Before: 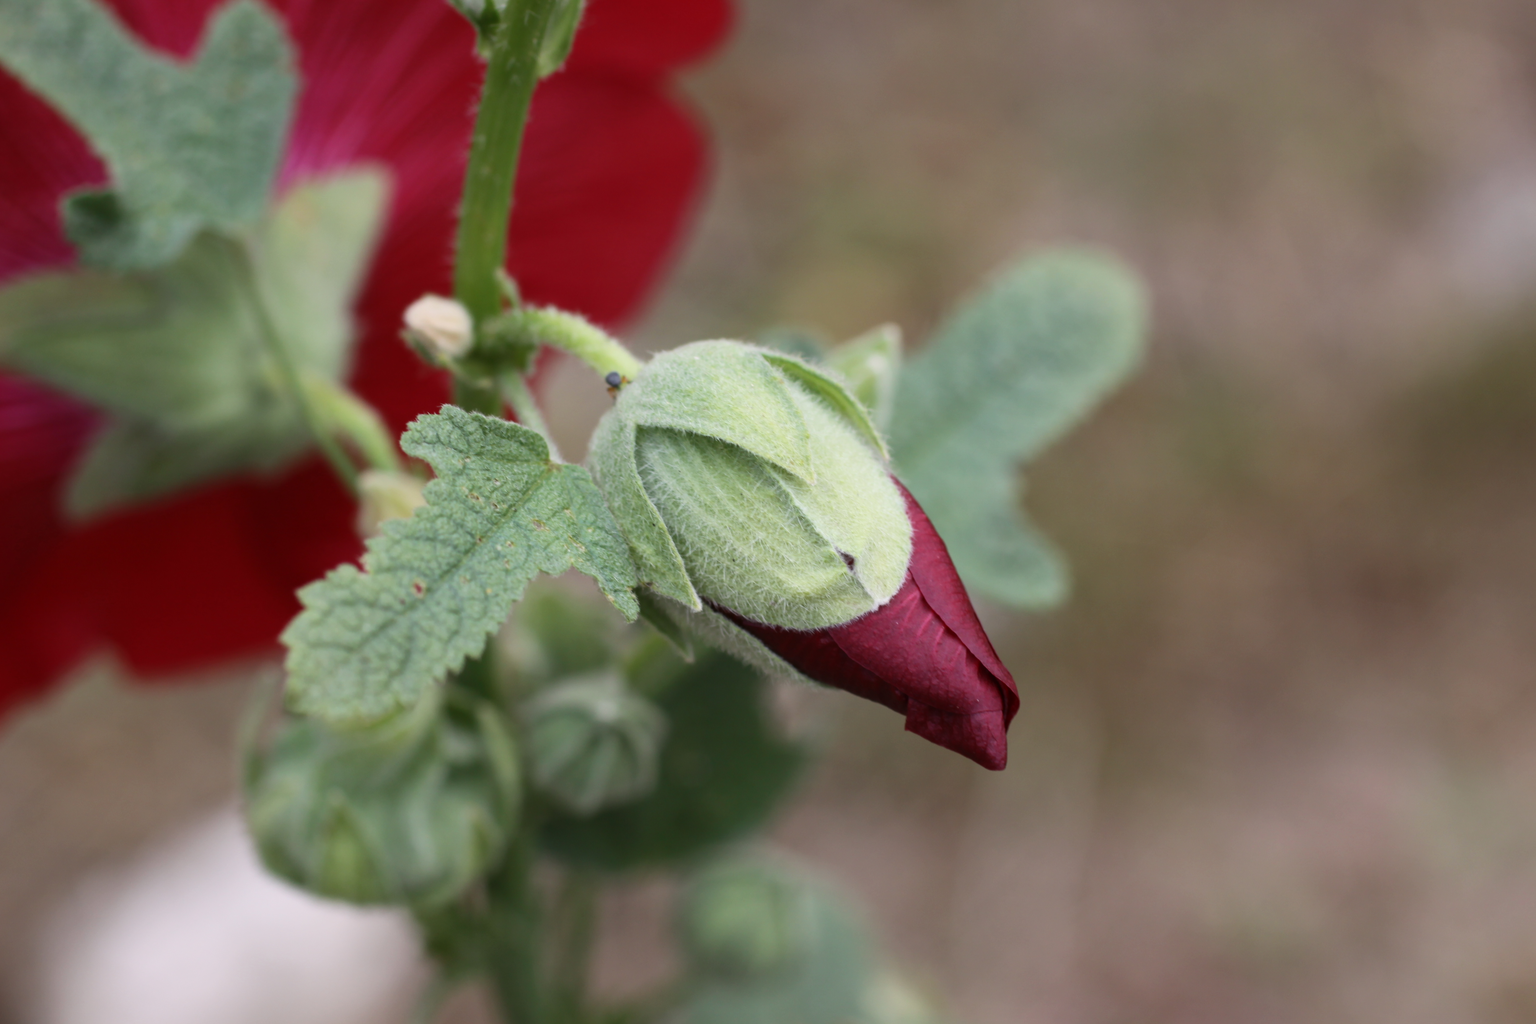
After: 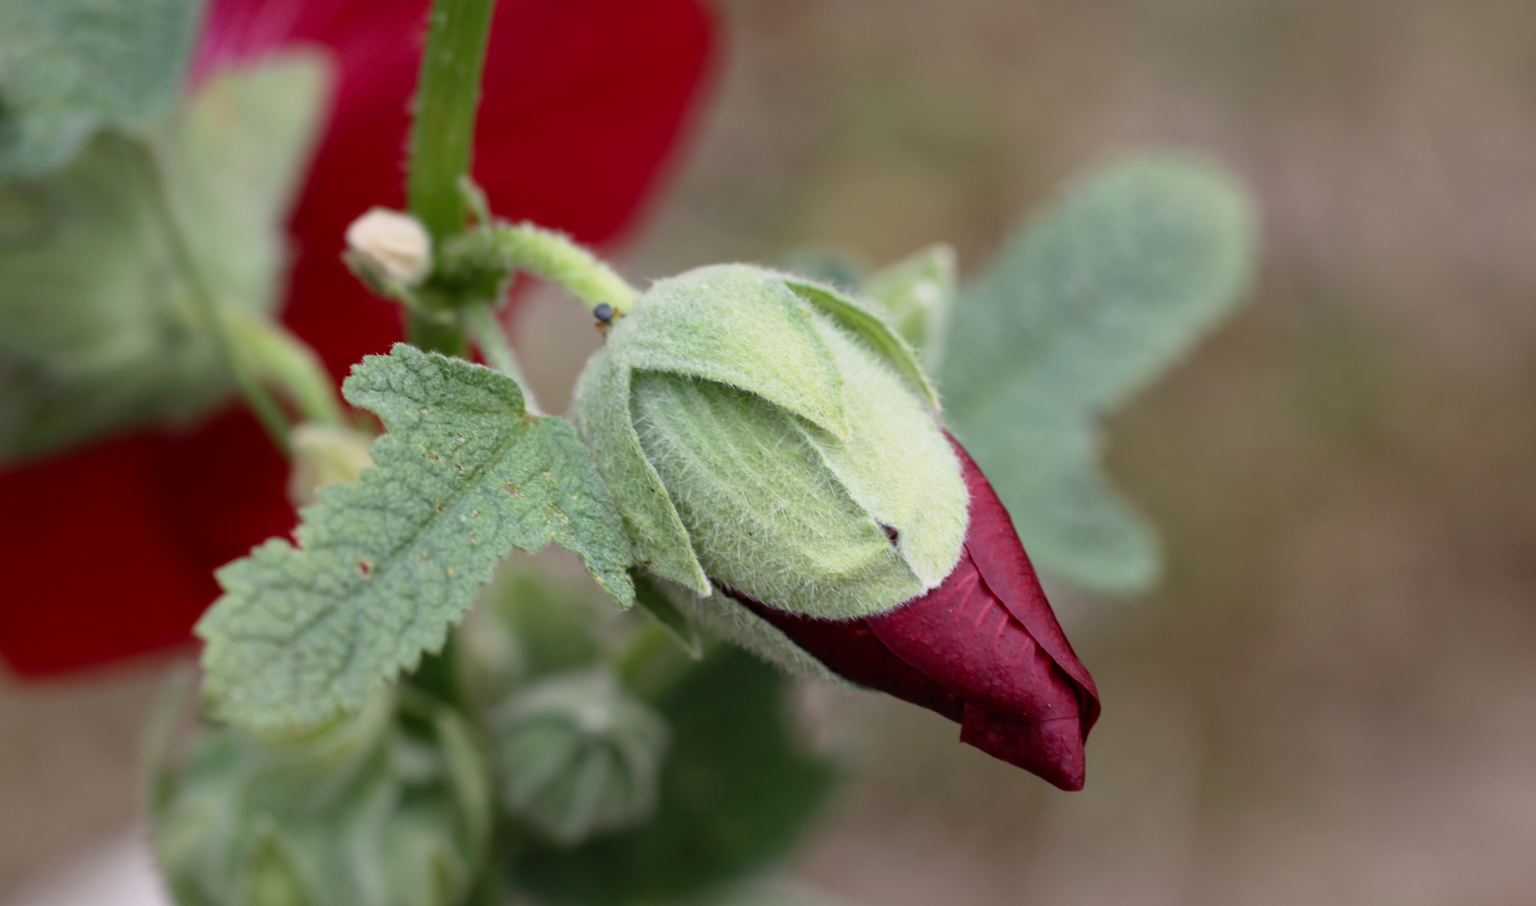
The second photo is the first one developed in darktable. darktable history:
crop: left 7.883%, top 12.172%, right 10.421%, bottom 15.481%
tone curve: curves: ch0 [(0, 0) (0.058, 0.027) (0.214, 0.183) (0.304, 0.288) (0.561, 0.554) (0.687, 0.677) (0.768, 0.768) (0.858, 0.861) (0.986, 0.957)]; ch1 [(0, 0) (0.172, 0.123) (0.312, 0.296) (0.437, 0.429) (0.471, 0.469) (0.502, 0.5) (0.513, 0.515) (0.583, 0.604) (0.631, 0.659) (0.703, 0.721) (0.889, 0.924) (1, 1)]; ch2 [(0, 0) (0.411, 0.424) (0.485, 0.497) (0.502, 0.5) (0.517, 0.511) (0.566, 0.573) (0.622, 0.613) (0.709, 0.677) (1, 1)], preserve colors none
